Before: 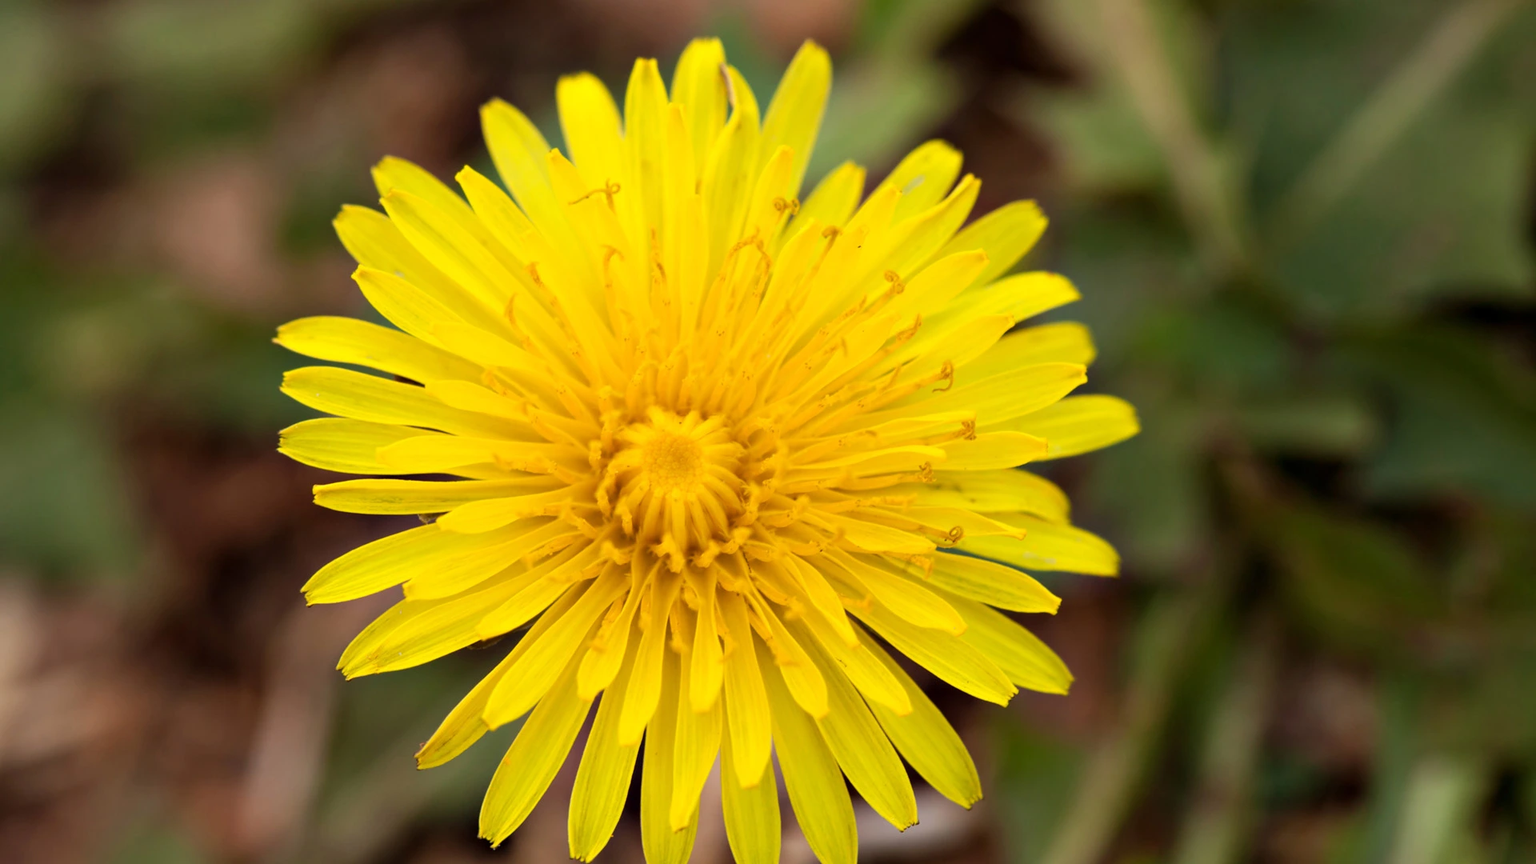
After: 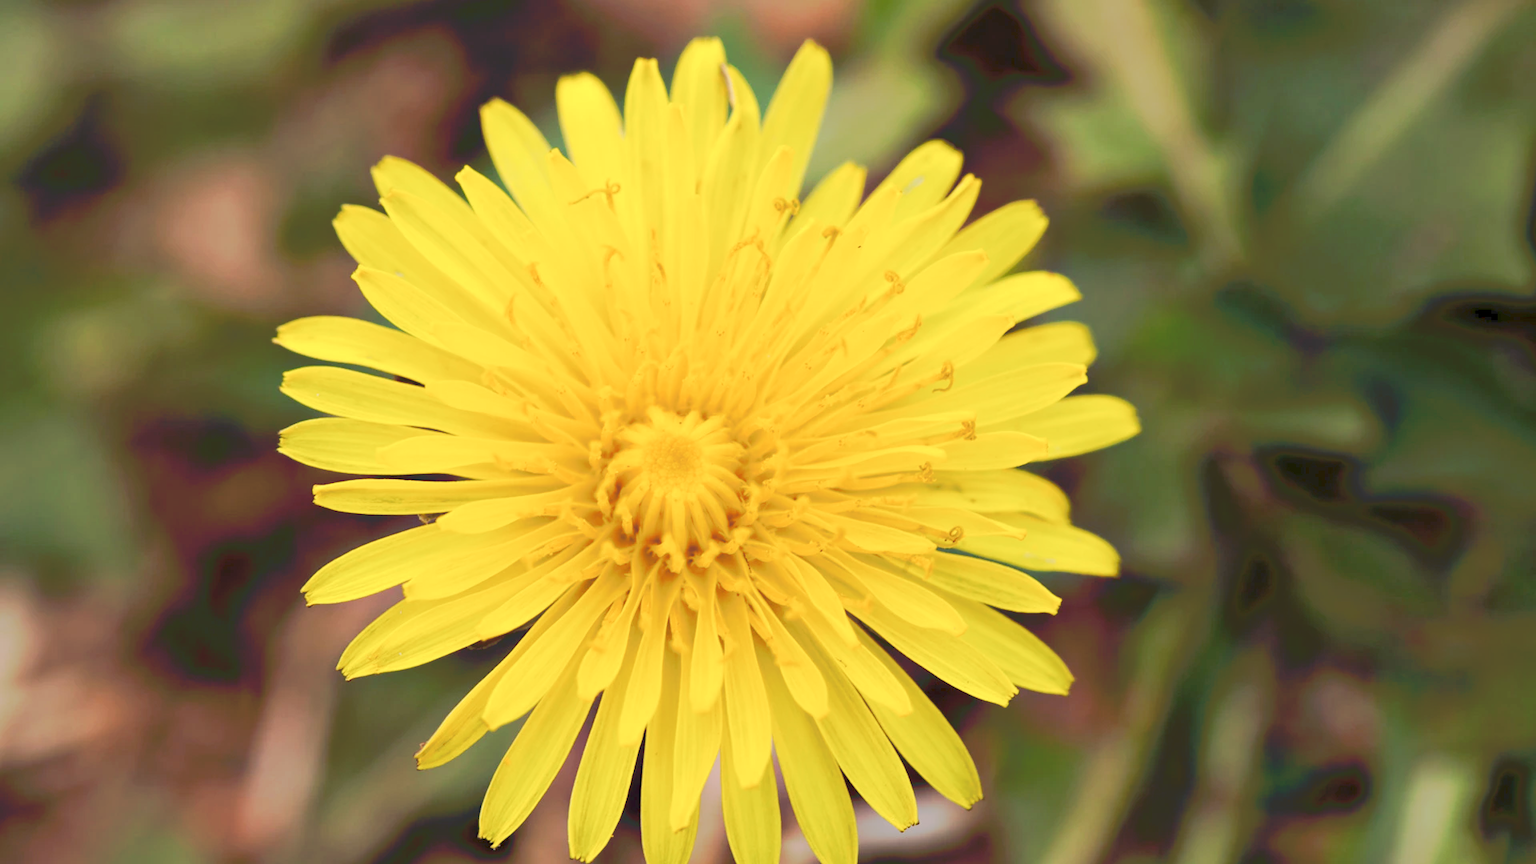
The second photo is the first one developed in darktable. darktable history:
exposure: compensate highlight preservation false
tone curve: curves: ch0 [(0, 0) (0.003, 0.055) (0.011, 0.111) (0.025, 0.126) (0.044, 0.169) (0.069, 0.215) (0.1, 0.199) (0.136, 0.207) (0.177, 0.259) (0.224, 0.327) (0.277, 0.361) (0.335, 0.431) (0.399, 0.501) (0.468, 0.589) (0.543, 0.683) (0.623, 0.73) (0.709, 0.796) (0.801, 0.863) (0.898, 0.921) (1, 1)], preserve colors none
